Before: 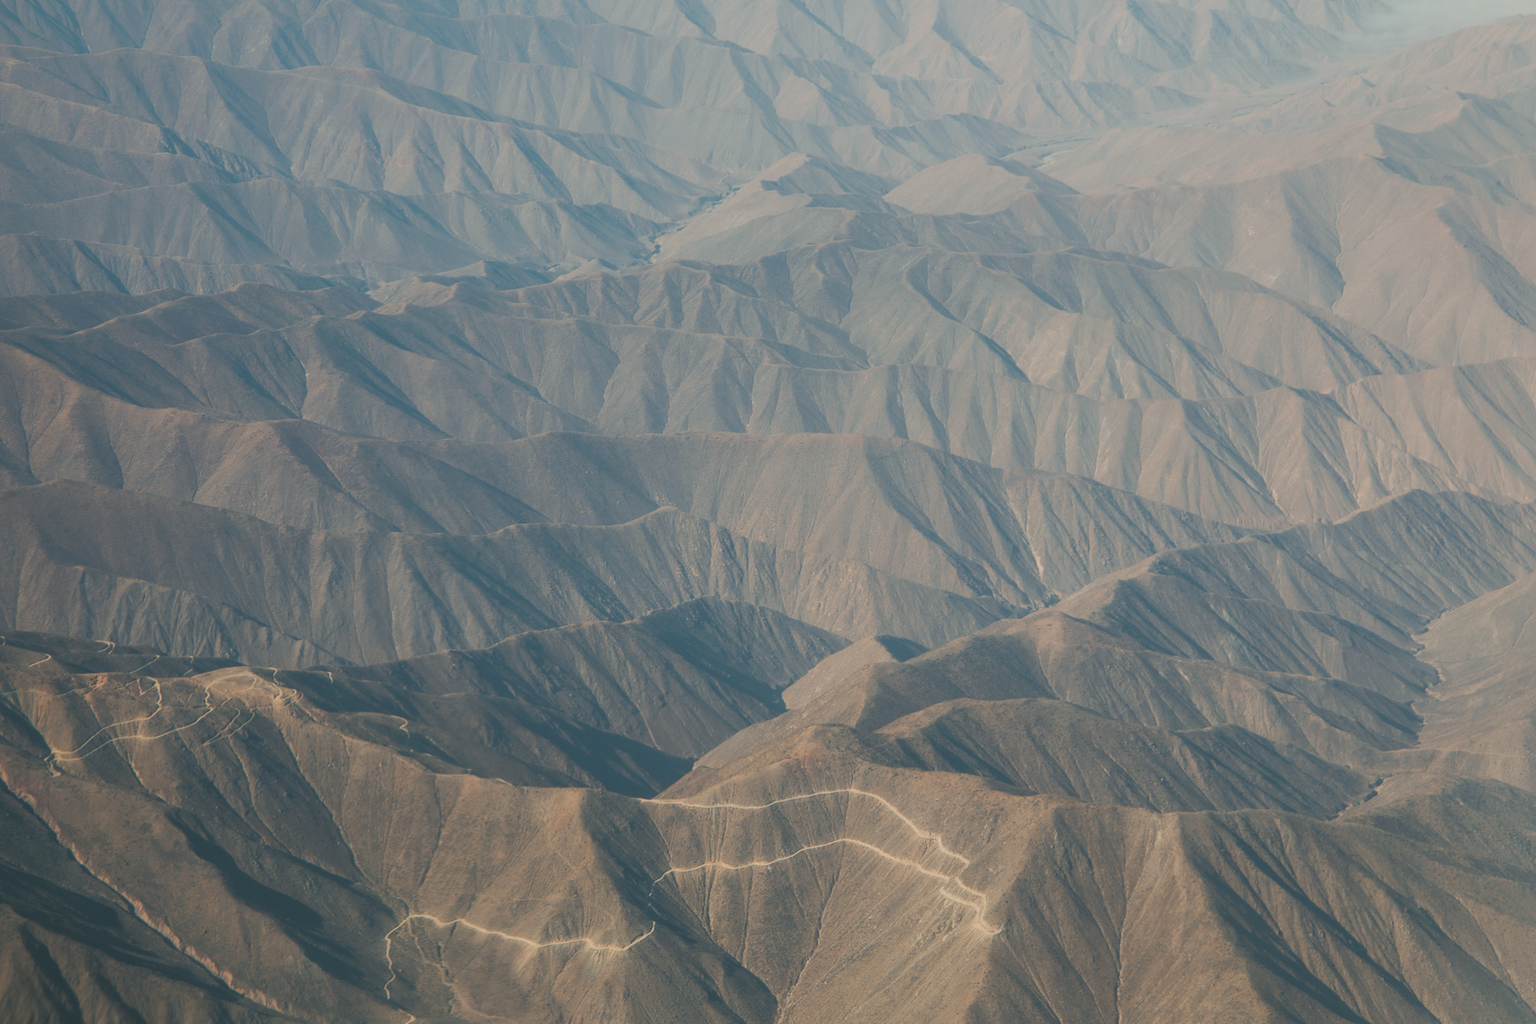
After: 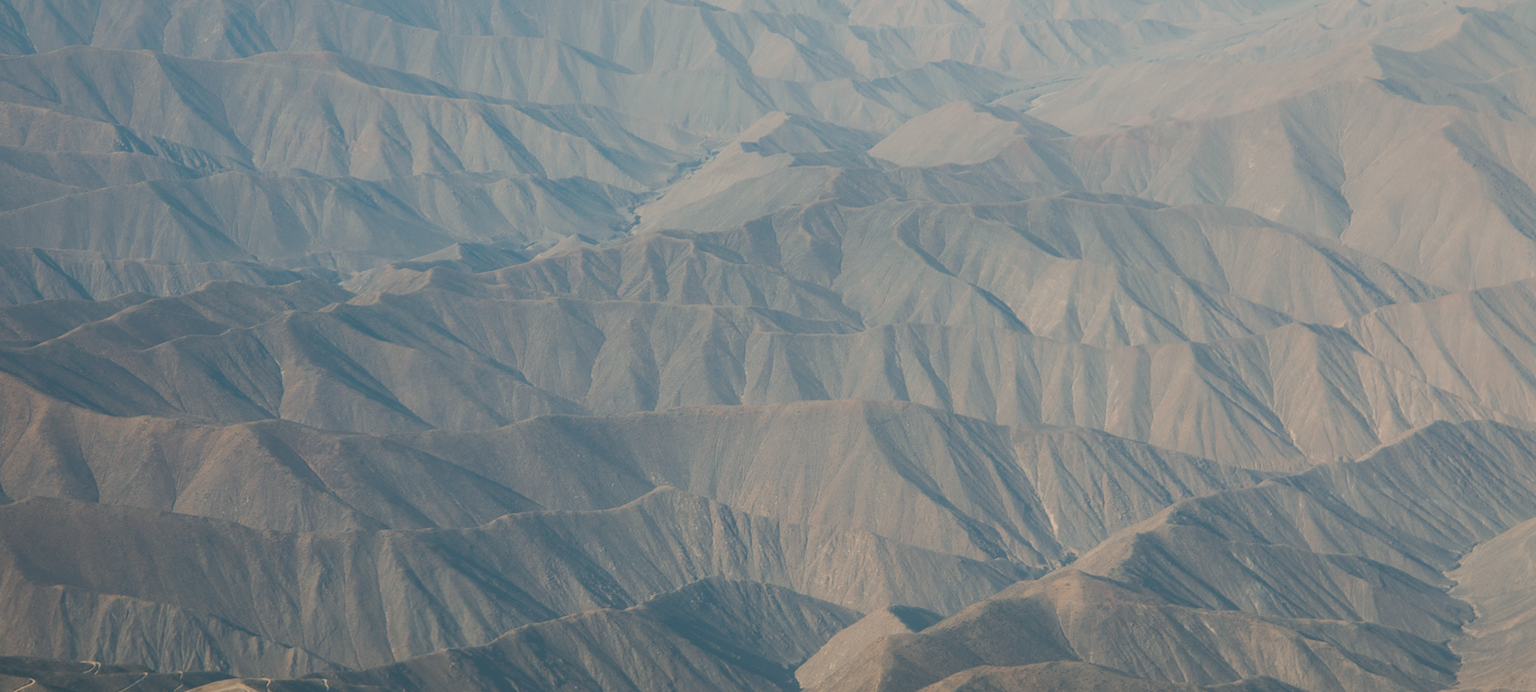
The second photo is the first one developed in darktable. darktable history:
shadows and highlights: radius 334.93, shadows 63.48, highlights 6.06, compress 87.7%, highlights color adjustment 39.73%, soften with gaussian
rotate and perspective: rotation -3.52°, crop left 0.036, crop right 0.964, crop top 0.081, crop bottom 0.919
crop: bottom 28.576%
